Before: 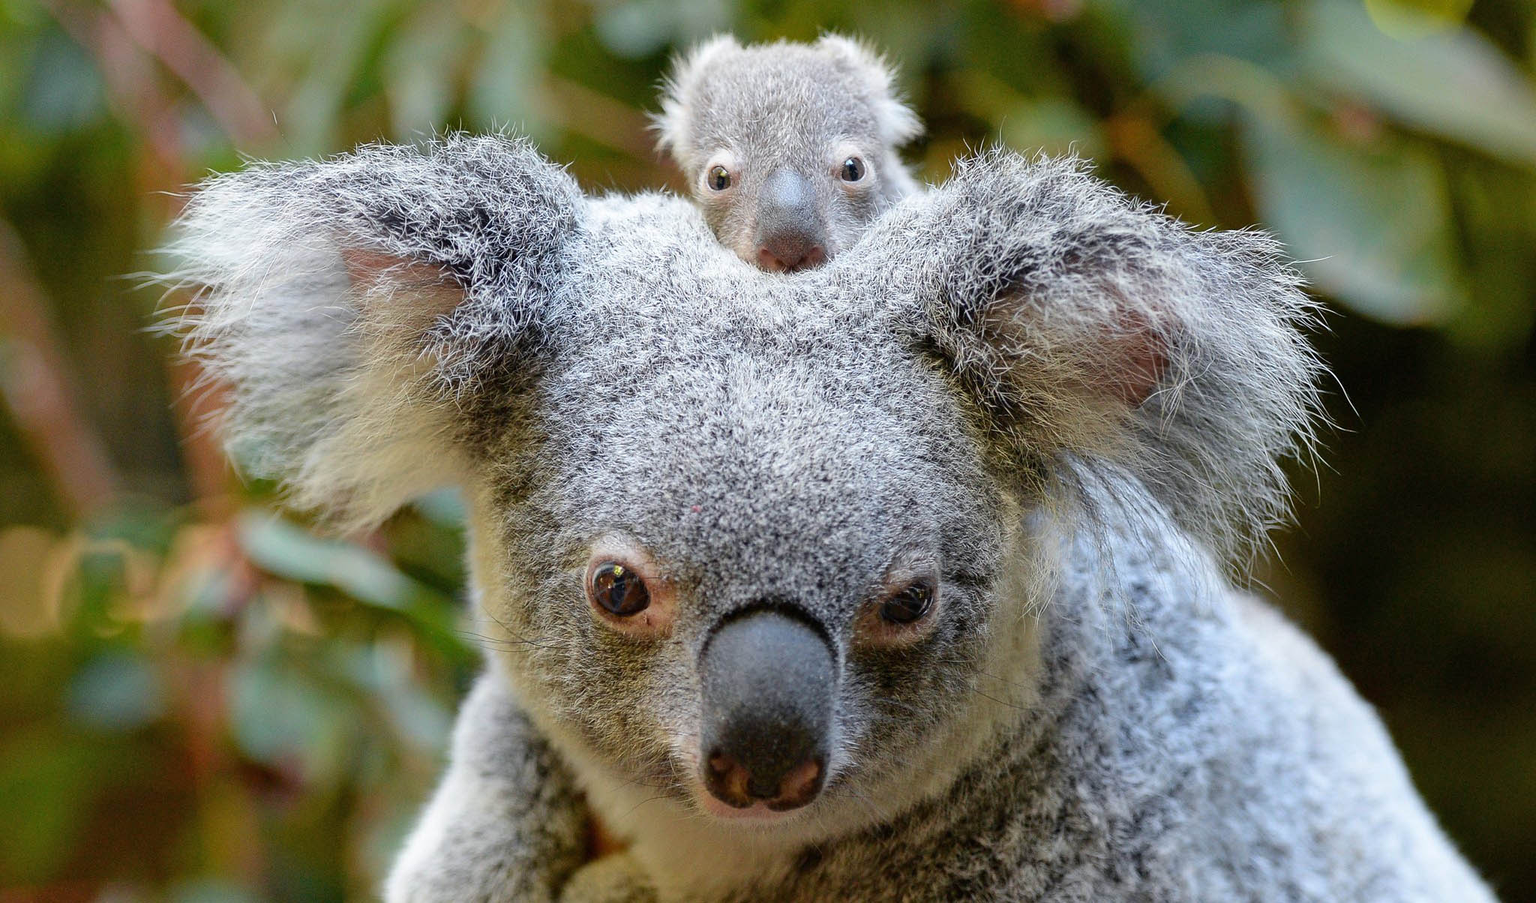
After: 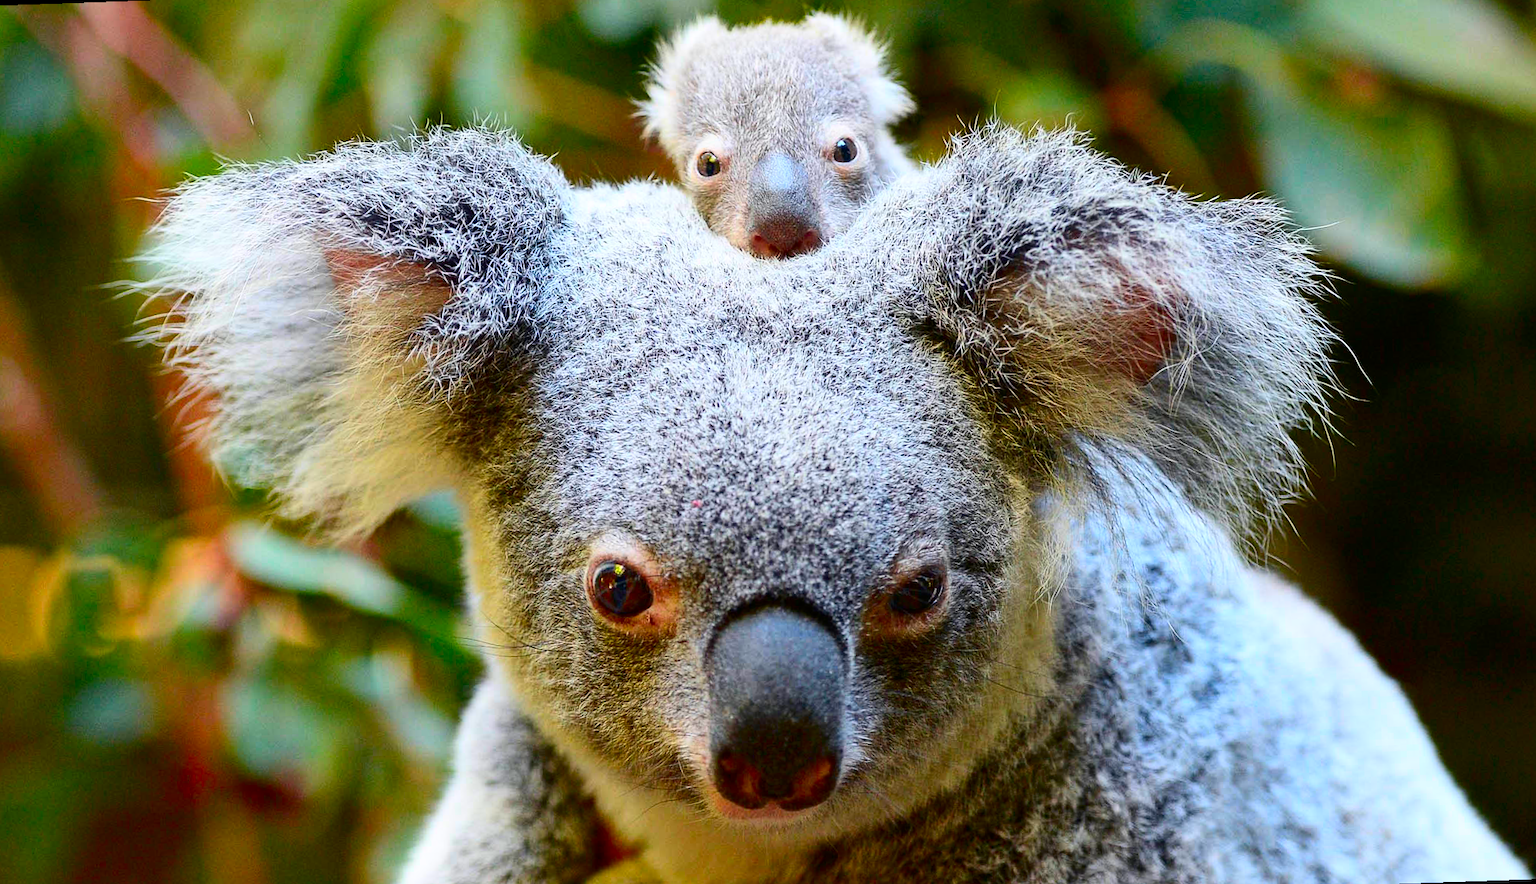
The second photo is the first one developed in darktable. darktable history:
contrast brightness saturation: contrast 0.26, brightness 0.02, saturation 0.87
rotate and perspective: rotation -2°, crop left 0.022, crop right 0.978, crop top 0.049, crop bottom 0.951
